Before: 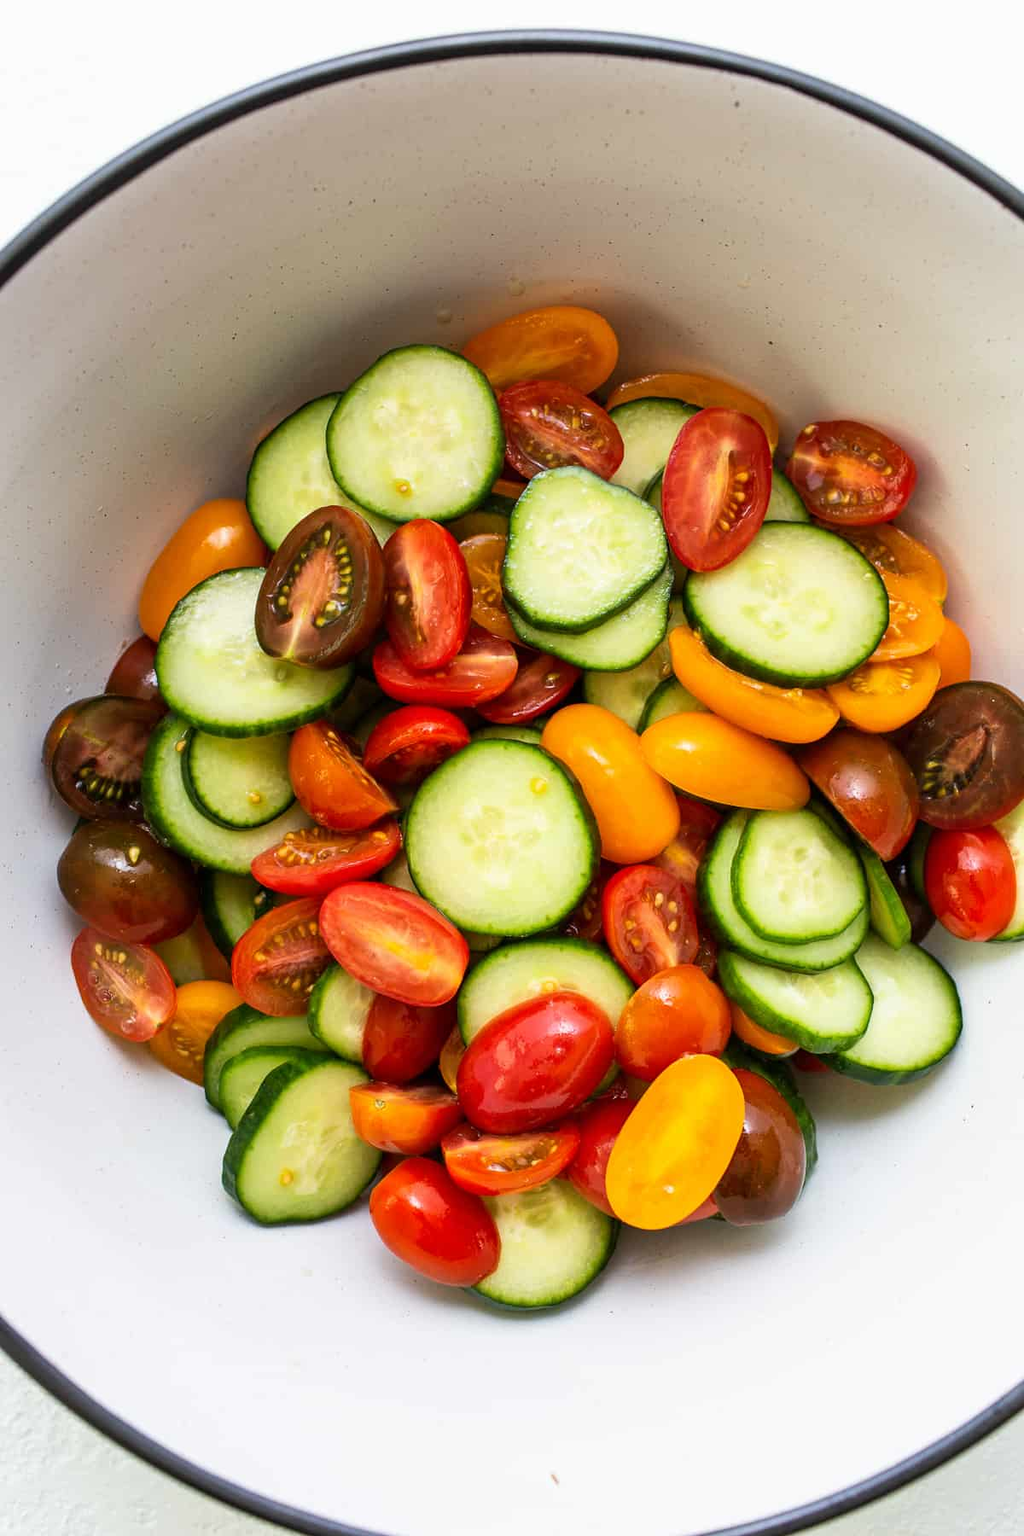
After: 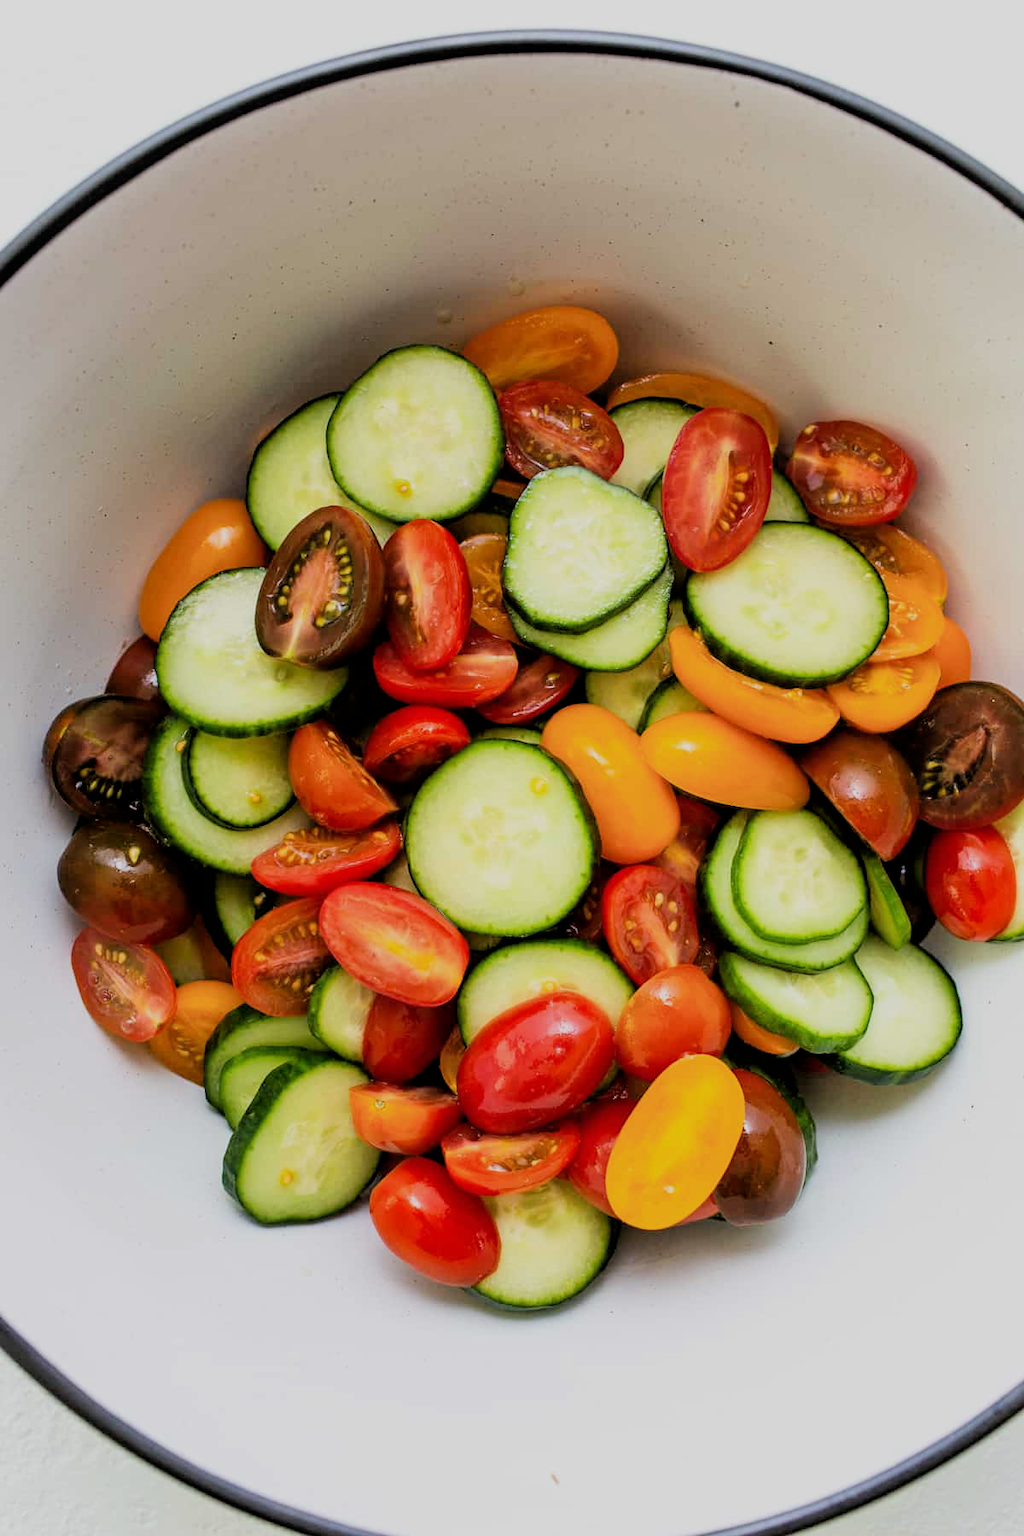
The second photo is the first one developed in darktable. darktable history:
filmic rgb: black relative exposure -4.88 EV, hardness 2.82
